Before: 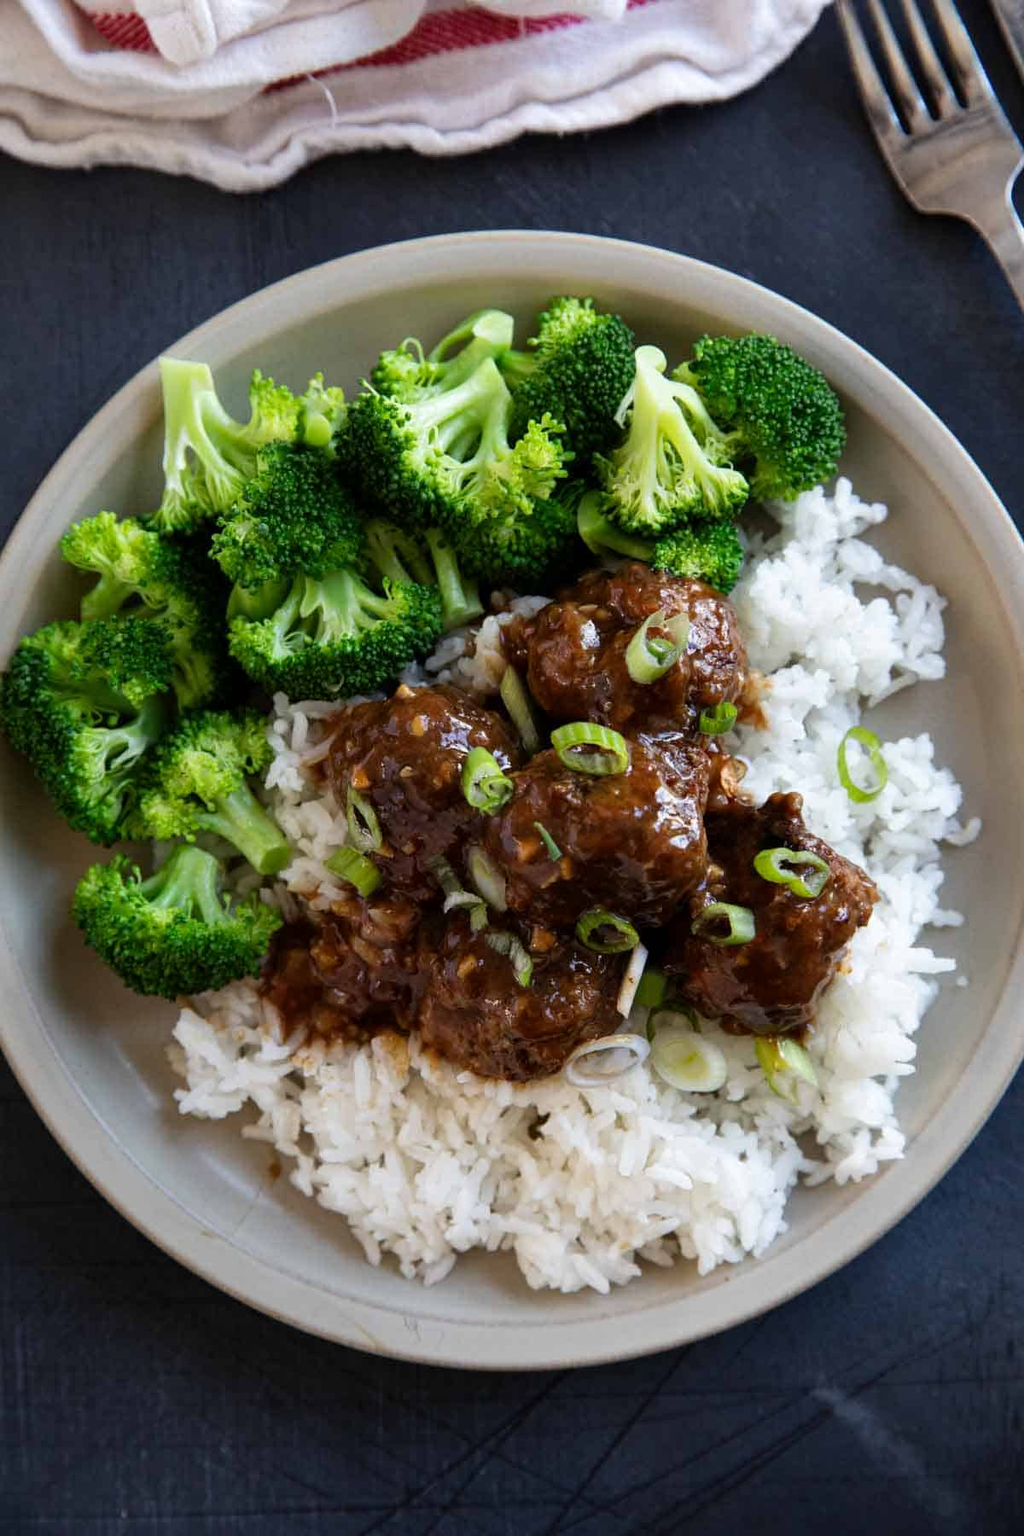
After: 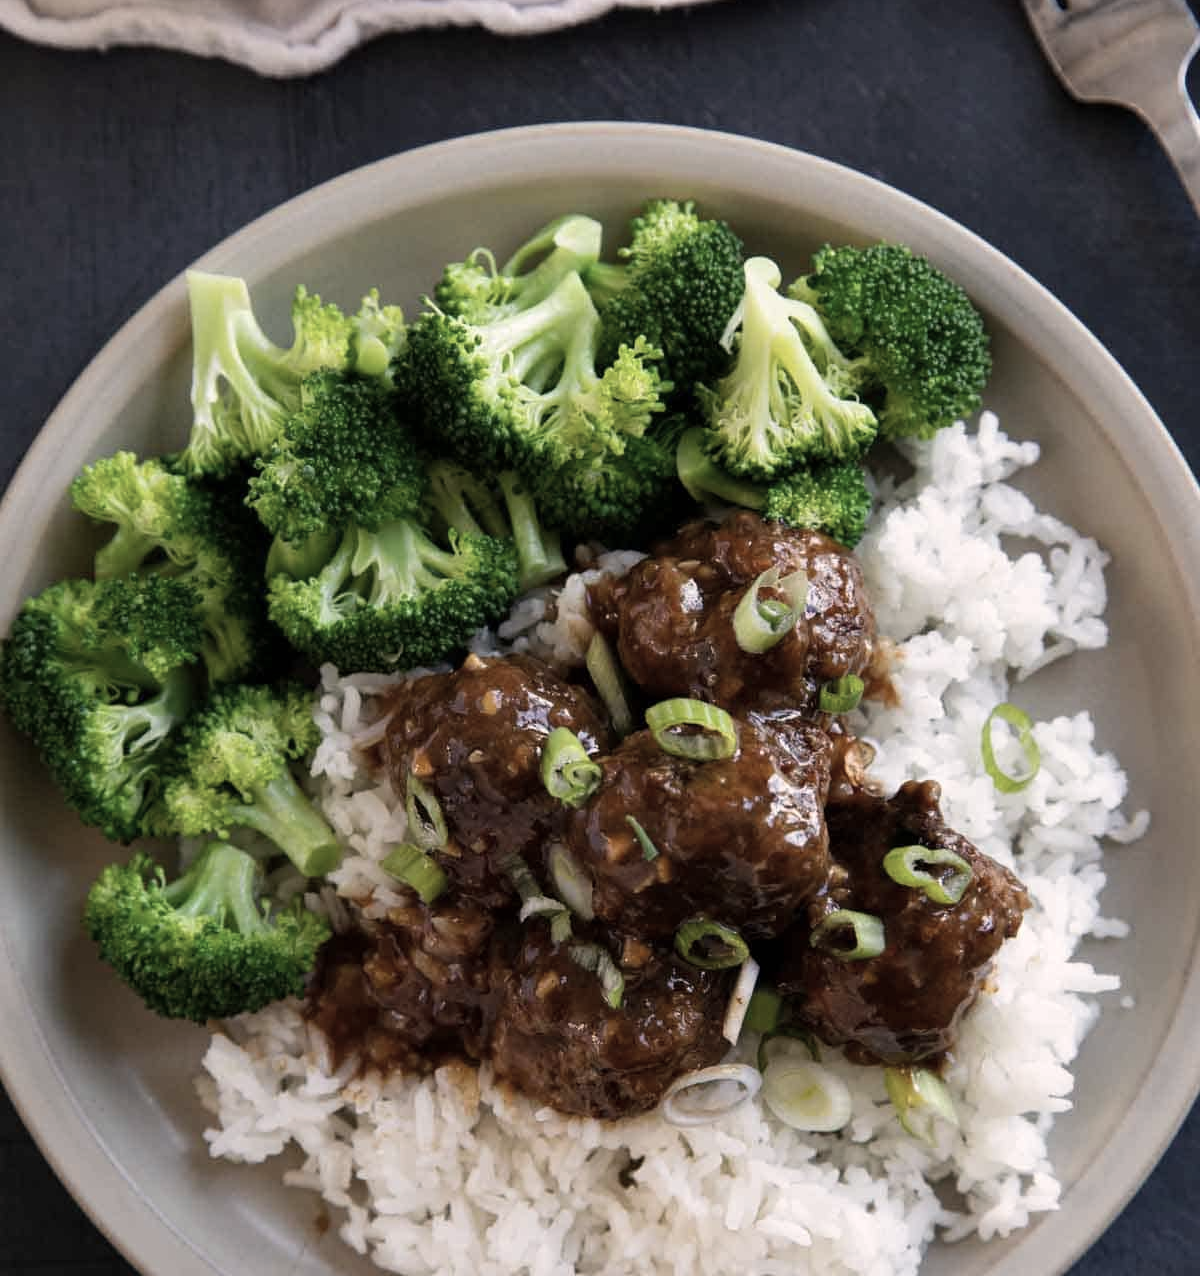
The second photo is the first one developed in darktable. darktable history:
crop and rotate: top 8.266%, bottom 20.797%
color correction: highlights a* 5.51, highlights b* 5.19, saturation 0.654
